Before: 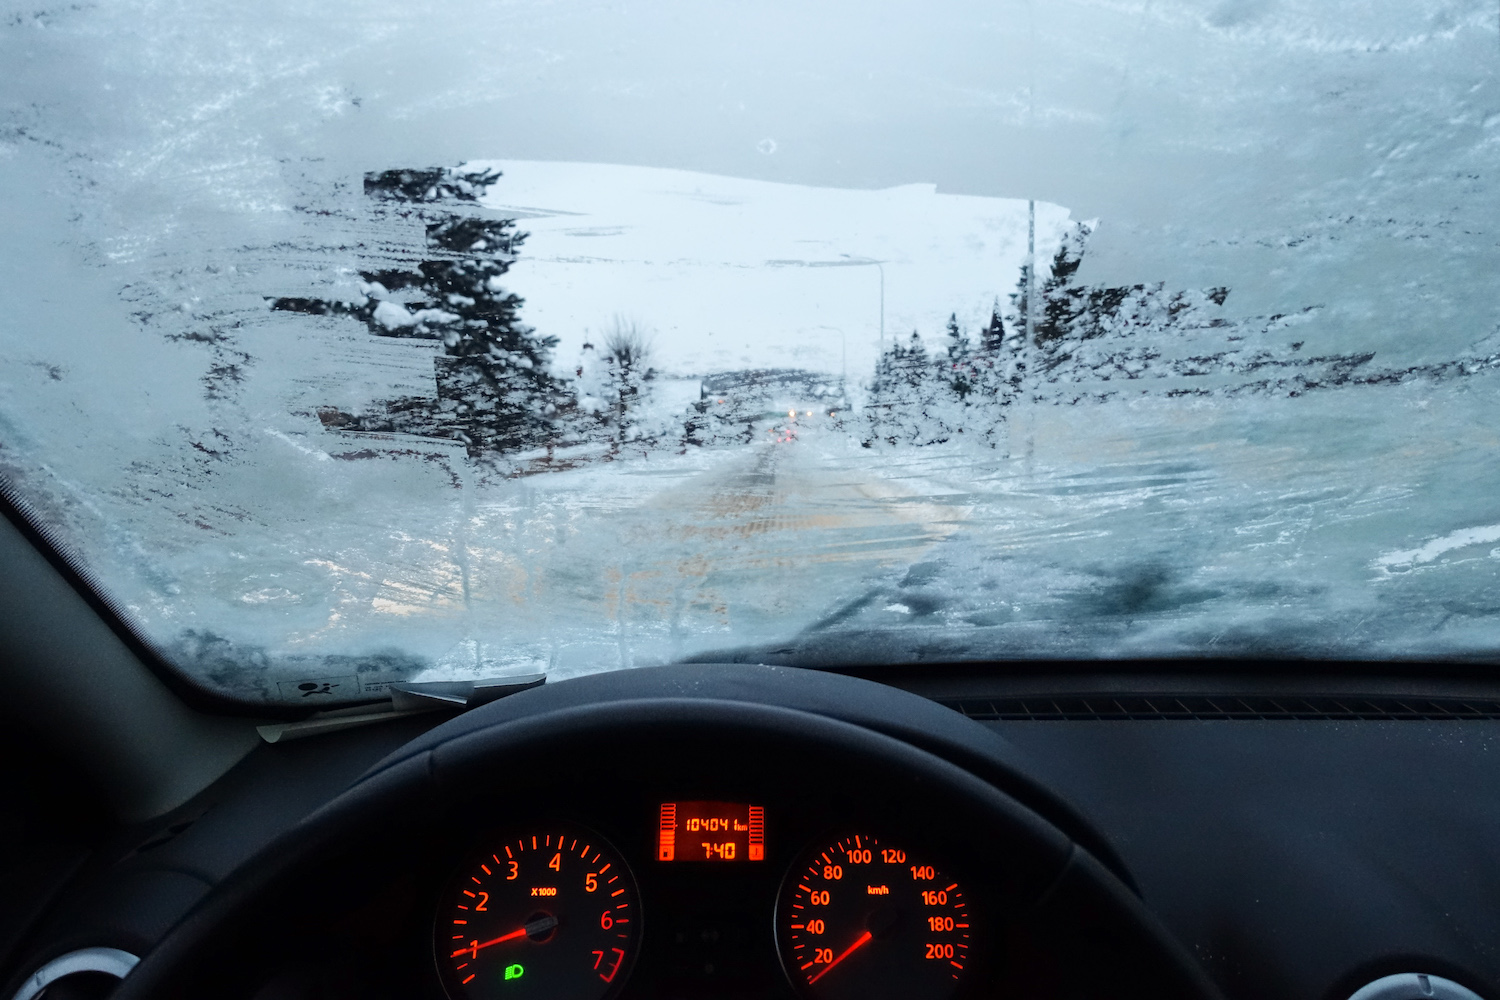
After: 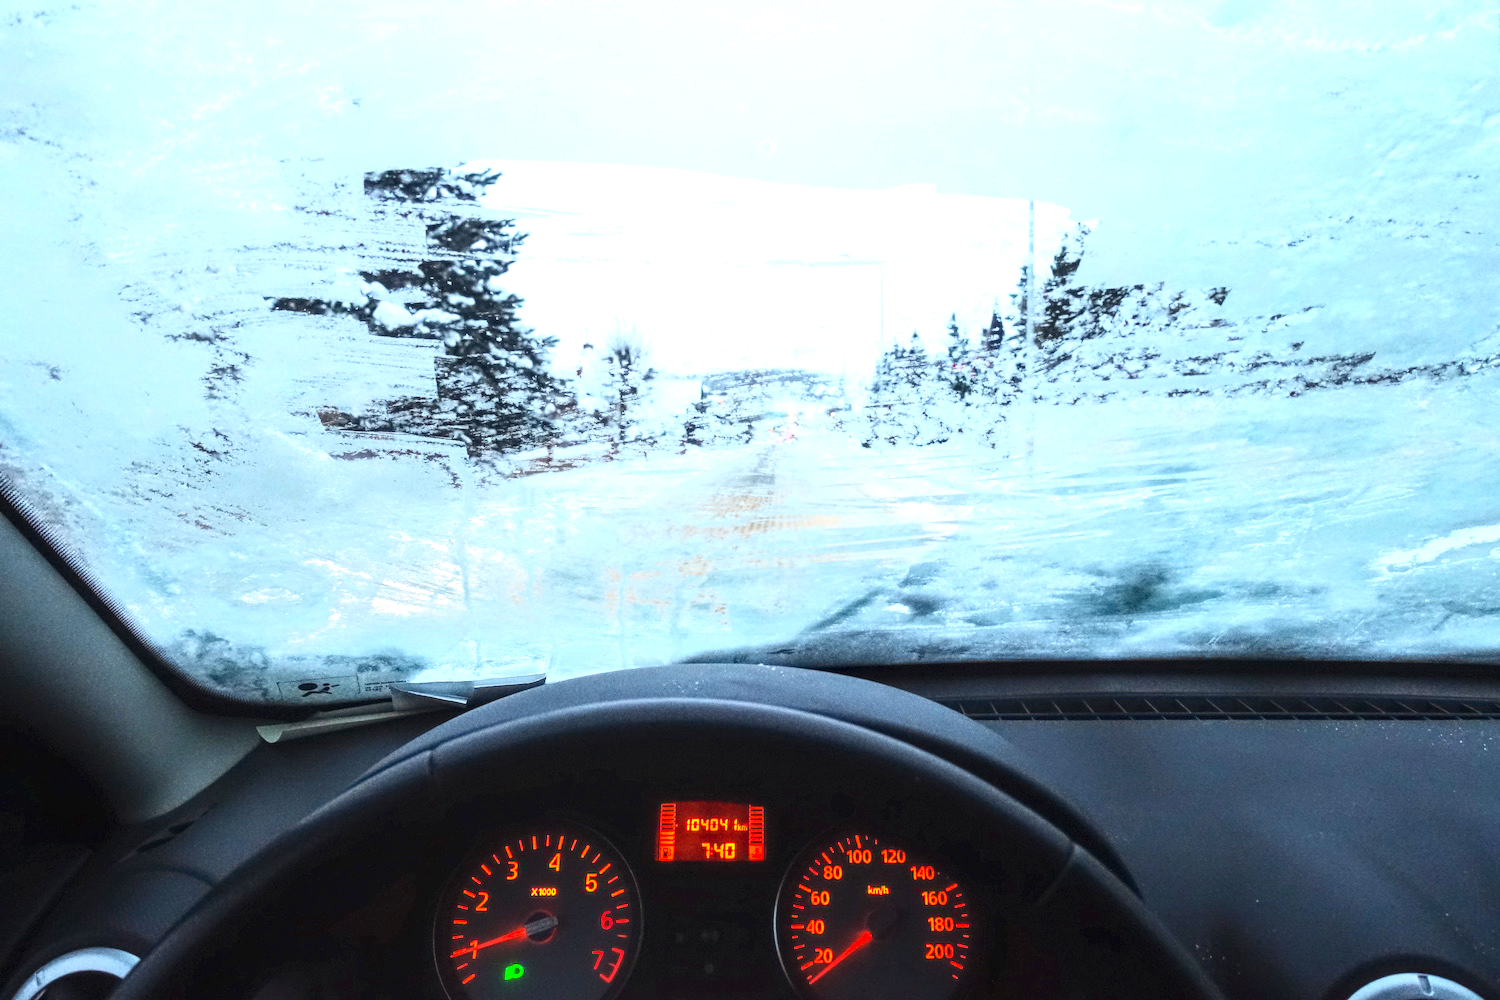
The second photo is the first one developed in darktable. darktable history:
exposure: black level correction 0, exposure 1 EV, compensate highlight preservation false
local contrast: on, module defaults
contrast brightness saturation: contrast 0.199, brightness 0.166, saturation 0.219
